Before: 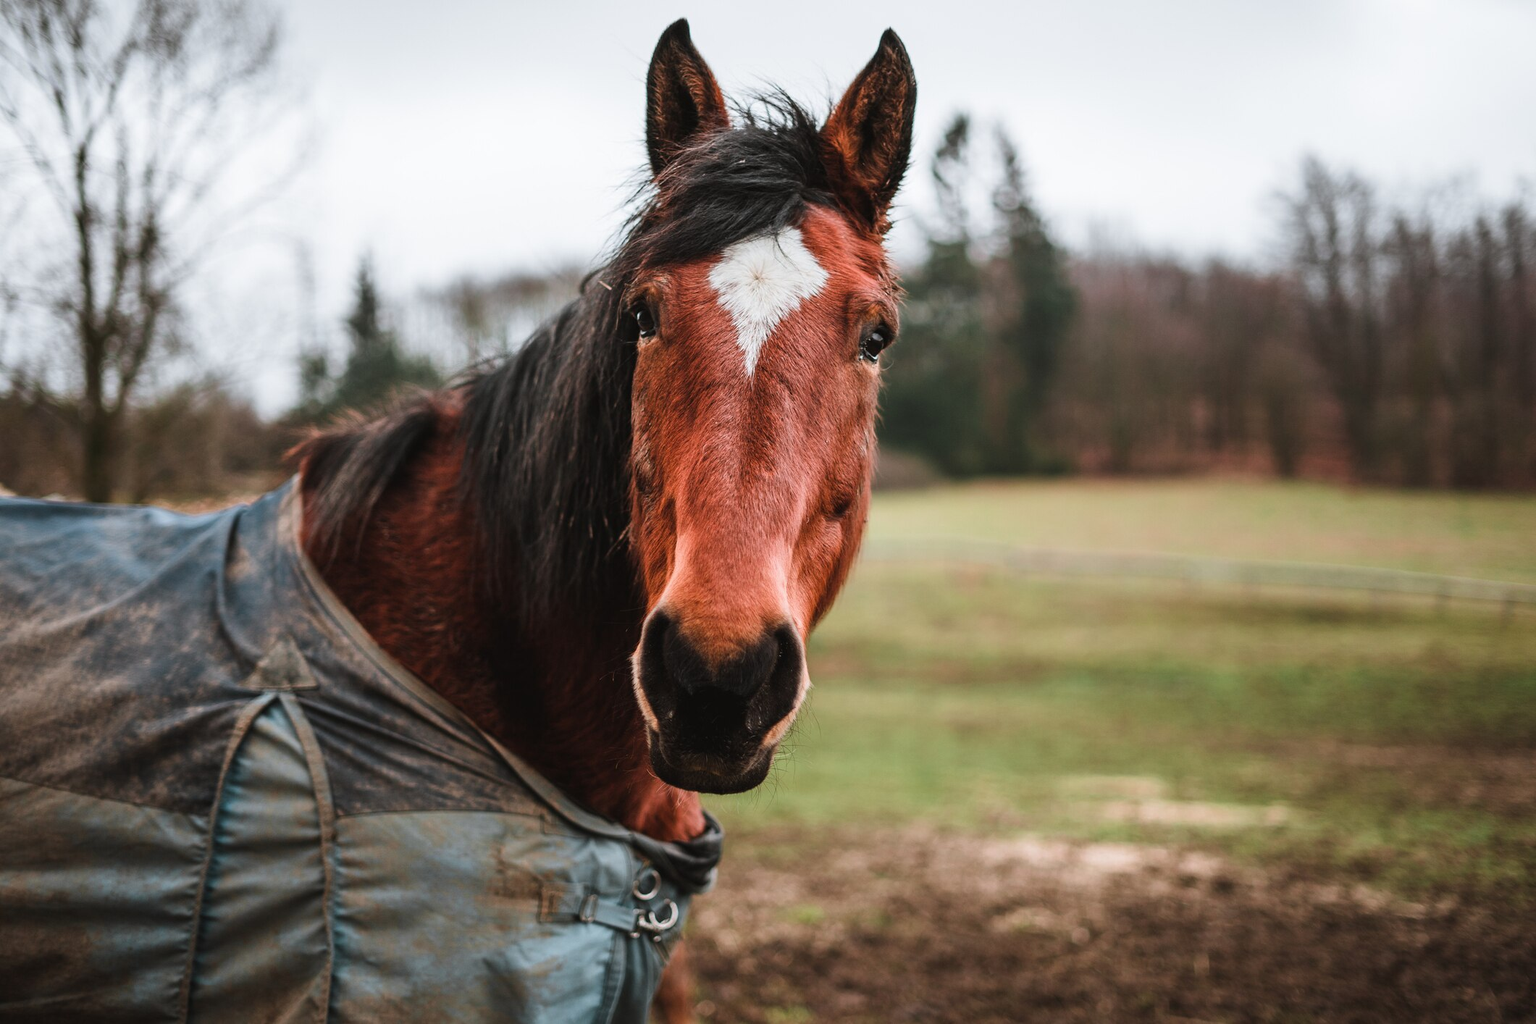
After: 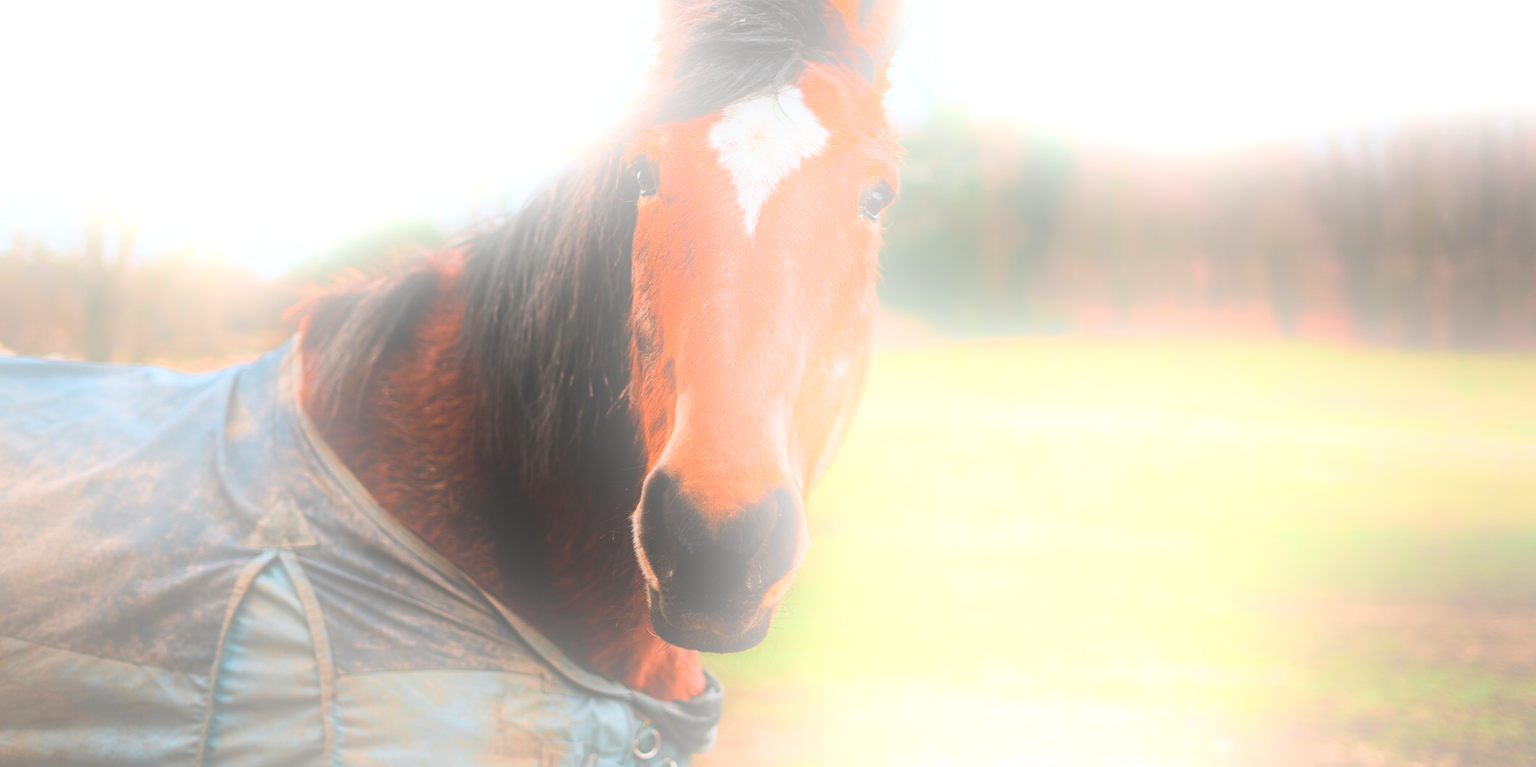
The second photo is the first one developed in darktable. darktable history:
crop: top 13.819%, bottom 11.169%
bloom: size 25%, threshold 5%, strength 90%
